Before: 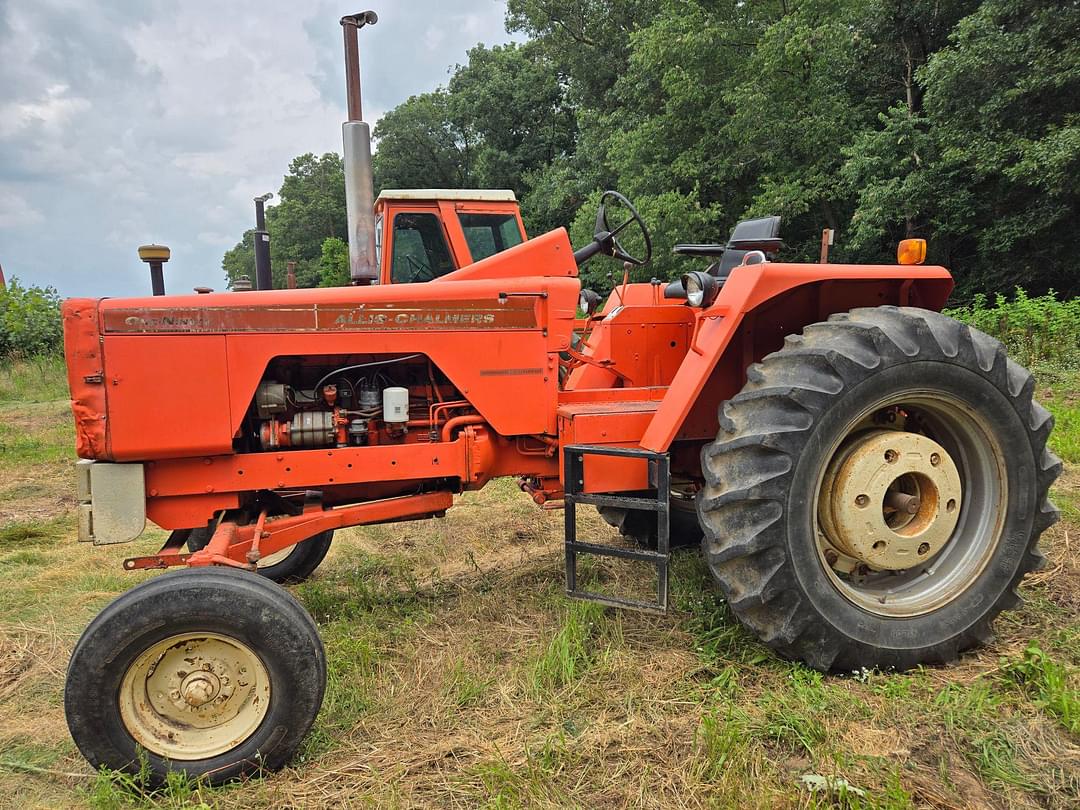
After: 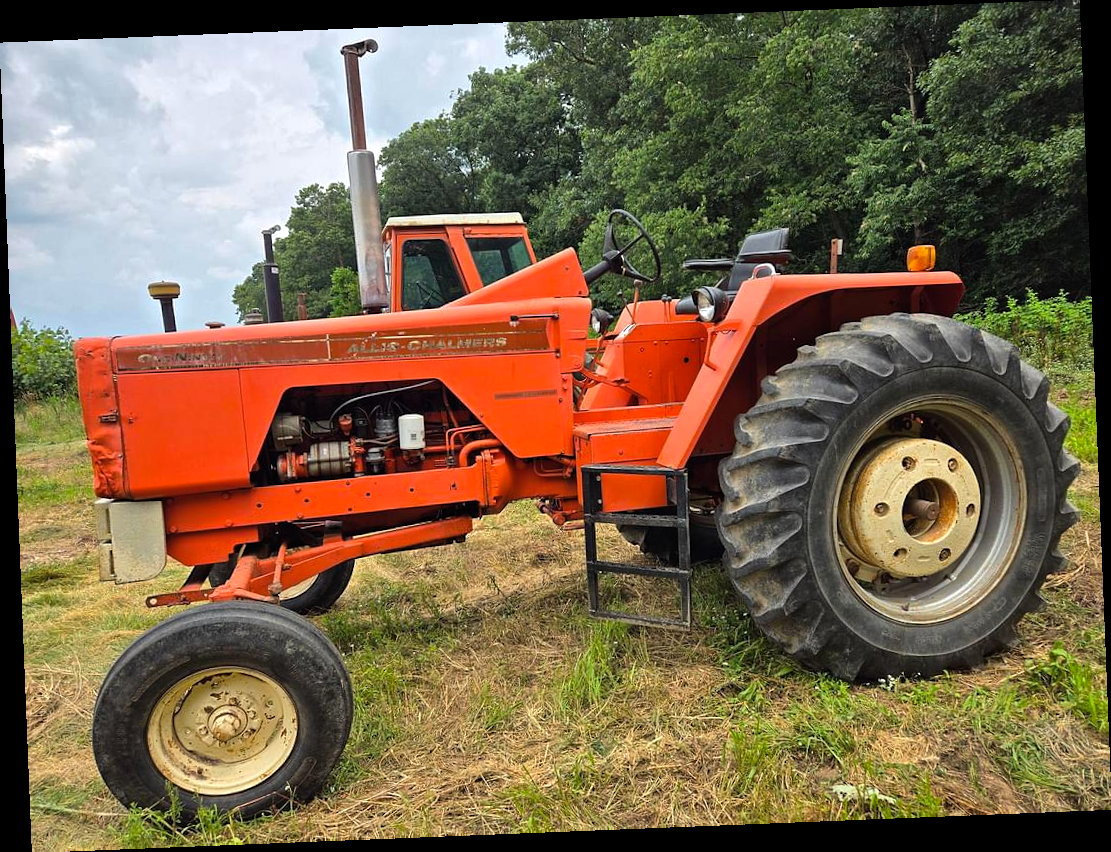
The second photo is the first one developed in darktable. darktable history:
rotate and perspective: rotation -2.29°, automatic cropping off
color balance rgb: linear chroma grading › global chroma 10%, global vibrance 10%, contrast 15%, saturation formula JzAzBz (2021)
